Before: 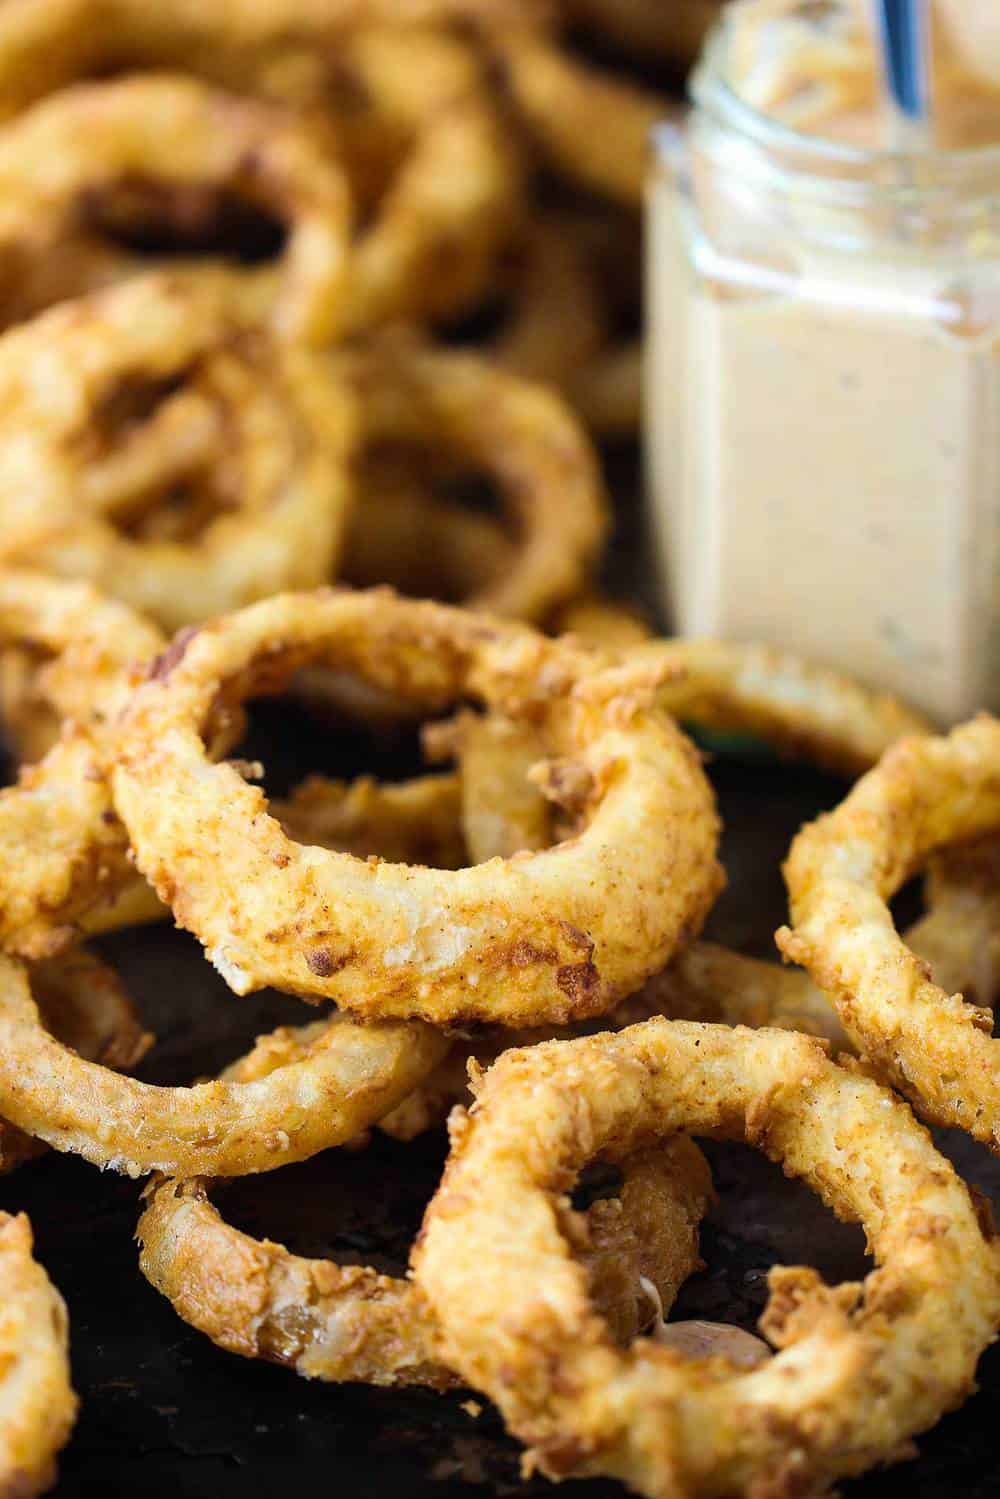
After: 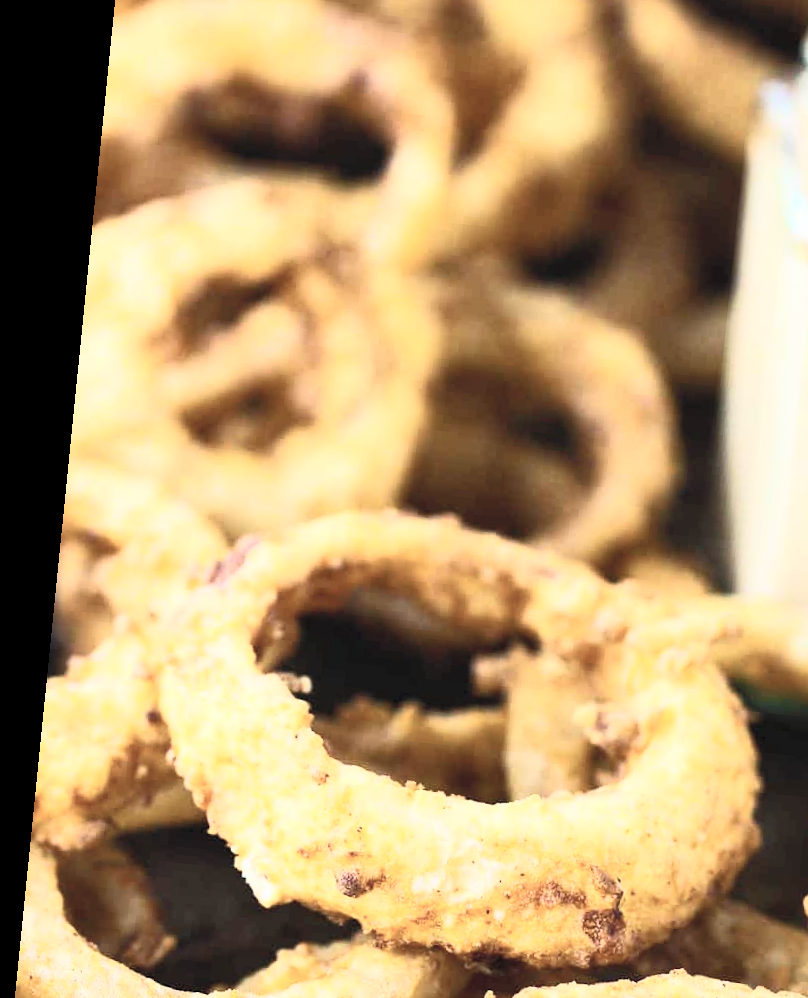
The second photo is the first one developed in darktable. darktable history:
crop and rotate: angle -5.74°, left 2.059%, top 6.765%, right 27.368%, bottom 30.49%
contrast brightness saturation: contrast 0.433, brightness 0.555, saturation -0.19
